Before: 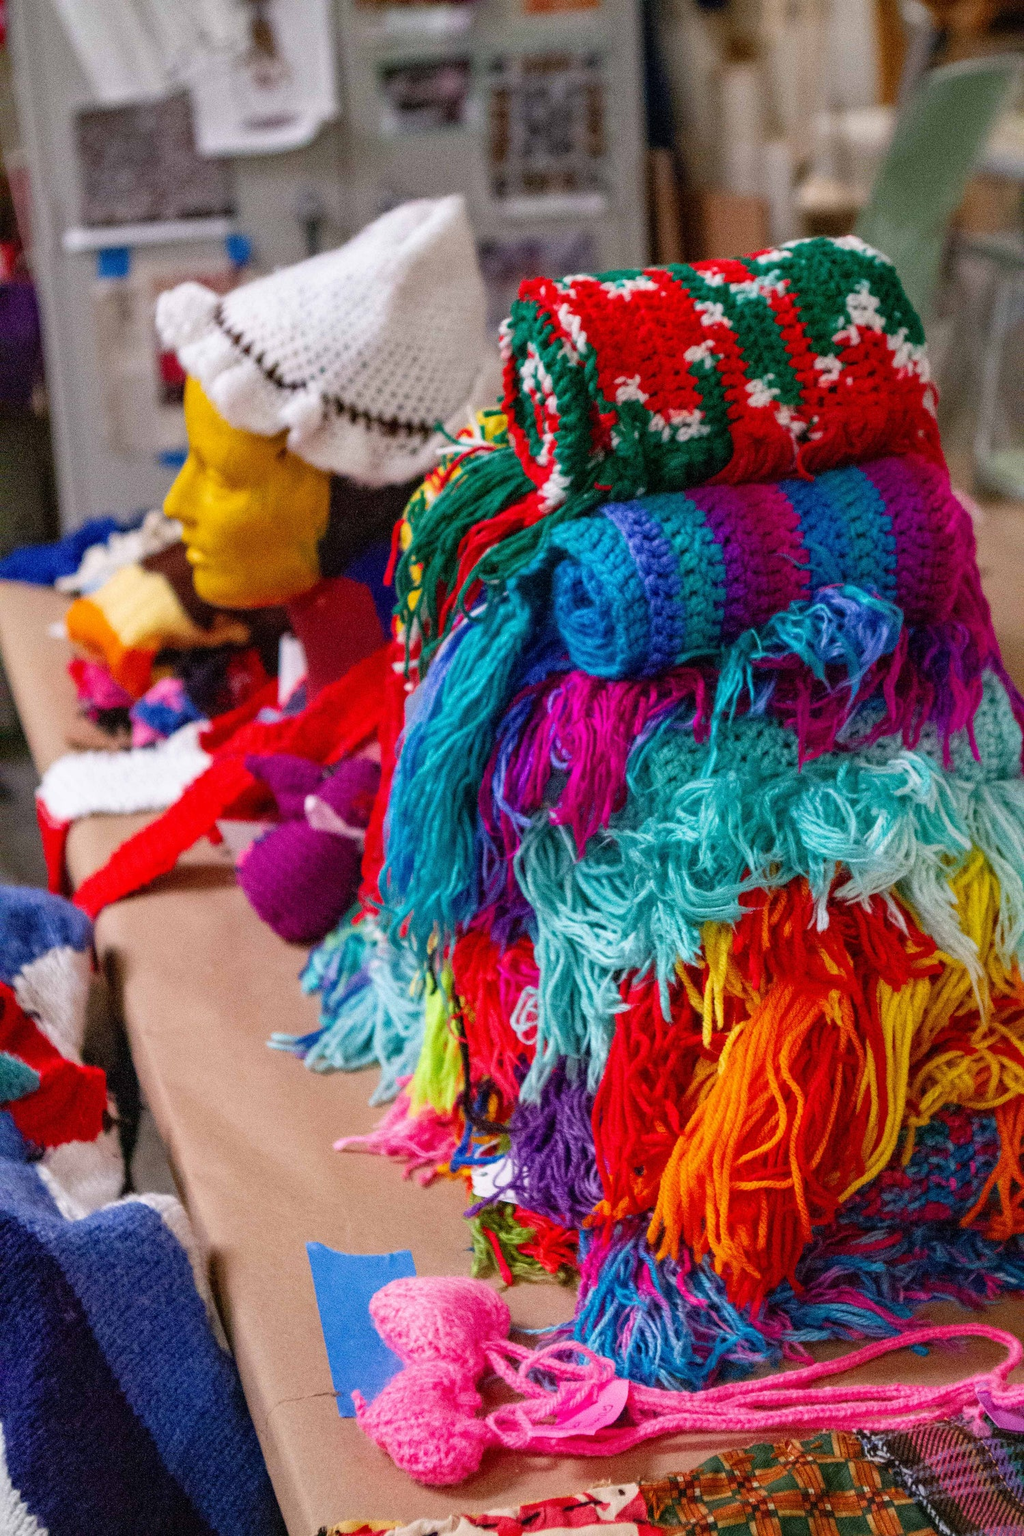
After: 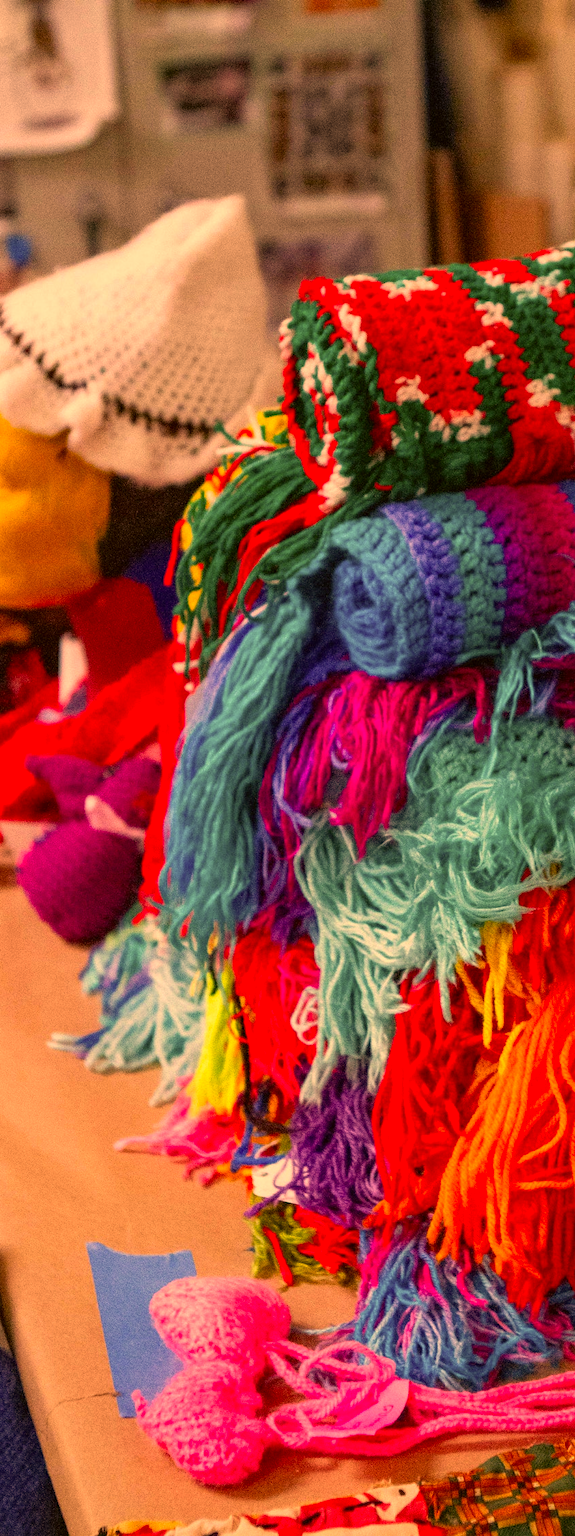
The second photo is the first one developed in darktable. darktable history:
white balance: red 1.127, blue 0.943
color correction: highlights a* 17.94, highlights b* 35.39, shadows a* 1.48, shadows b* 6.42, saturation 1.01
tone equalizer: on, module defaults
crop: left 21.496%, right 22.254%
